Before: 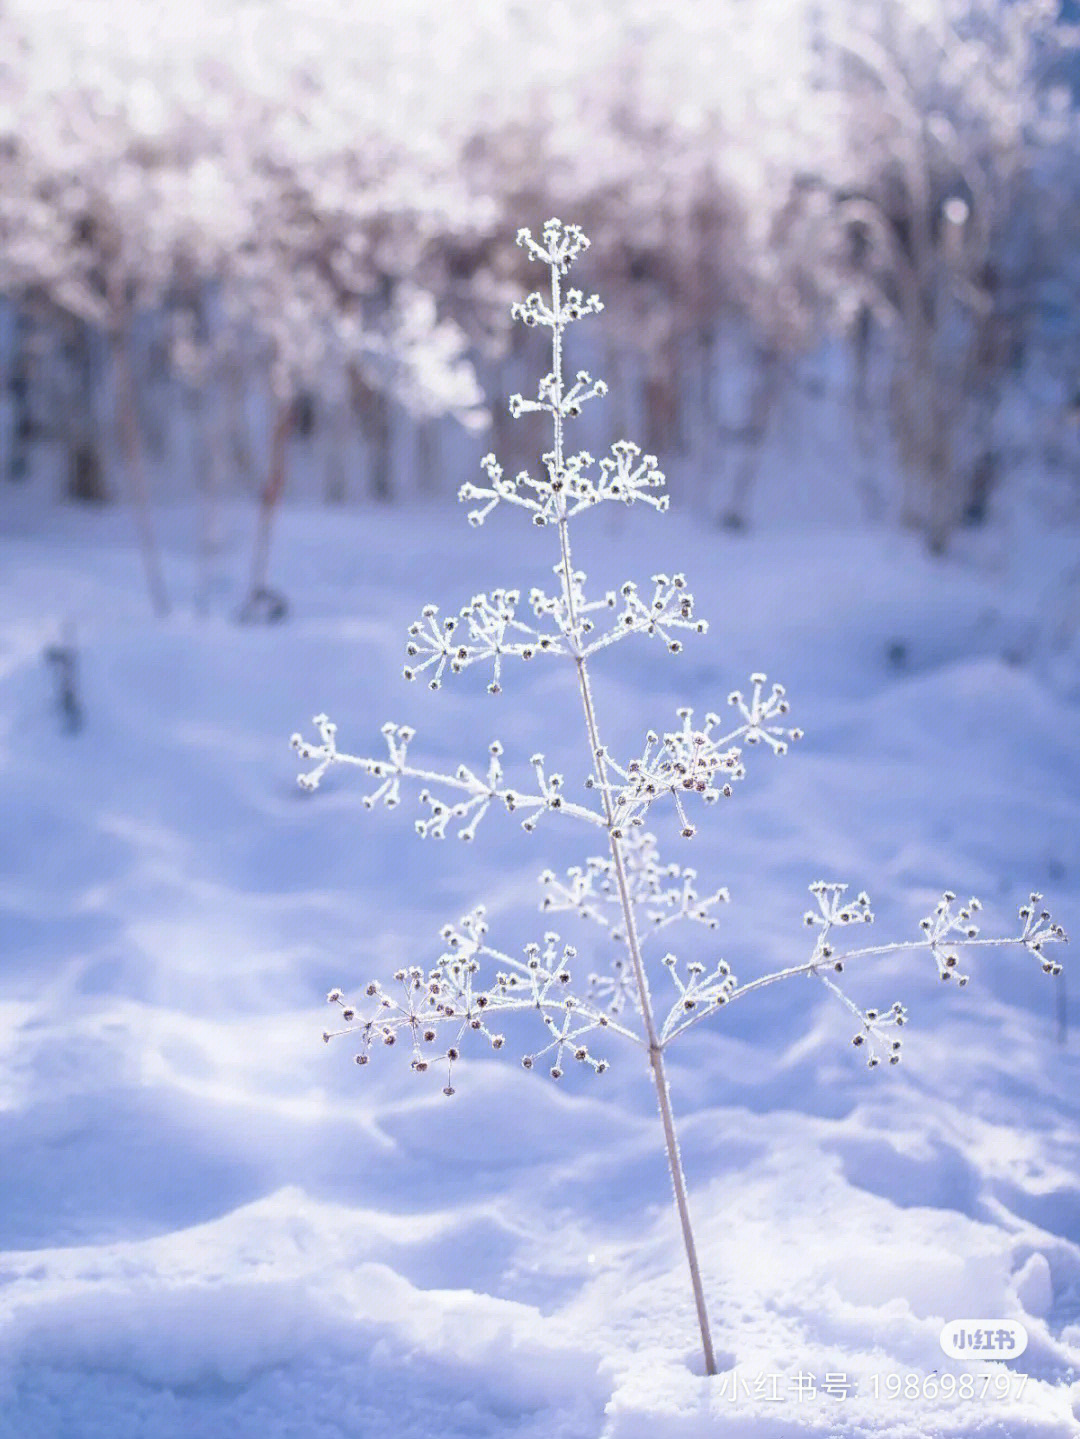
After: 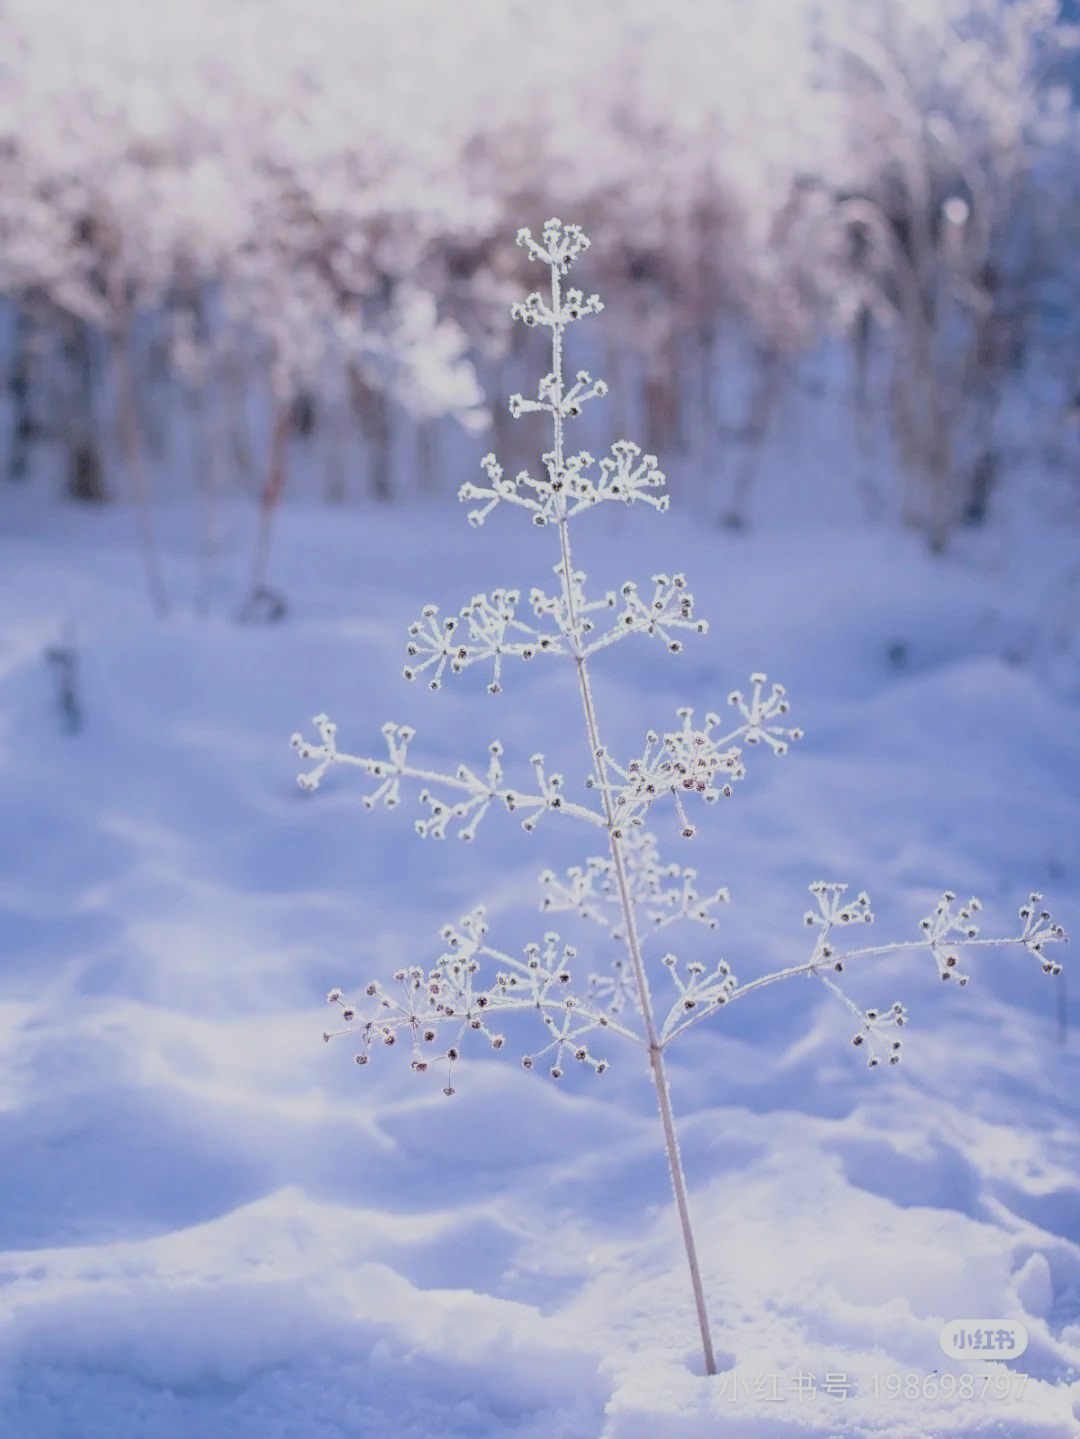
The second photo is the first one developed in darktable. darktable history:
filmic rgb: black relative exposure -7.65 EV, white relative exposure 4.56 EV, hardness 3.61, color science v6 (2022), iterations of high-quality reconstruction 0
